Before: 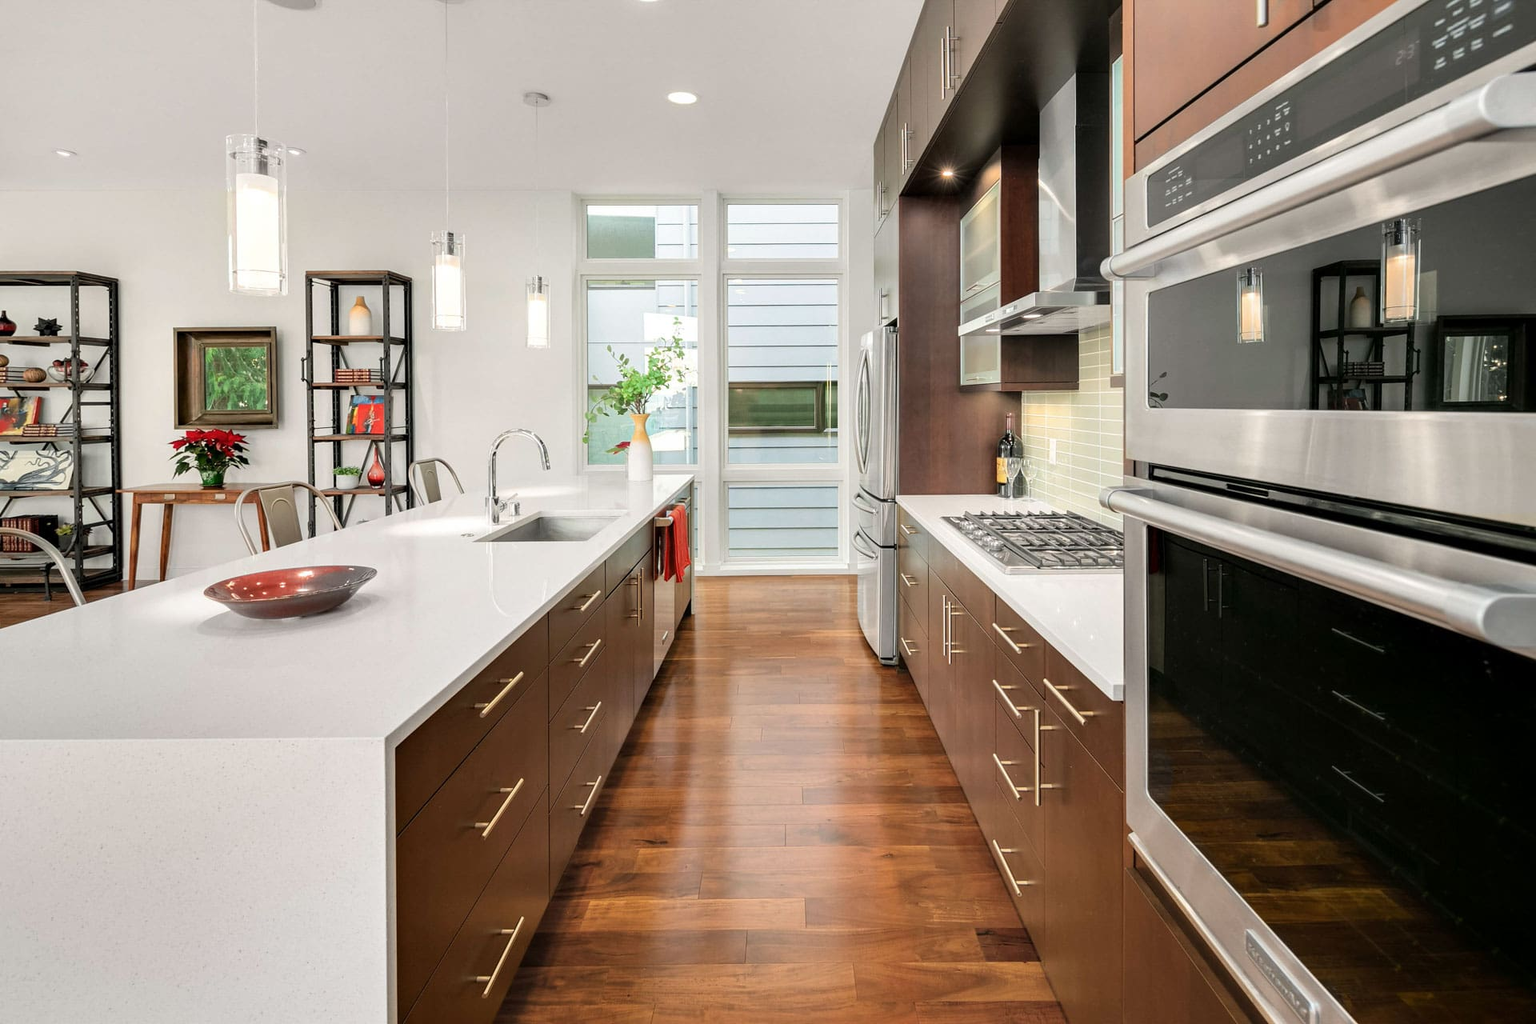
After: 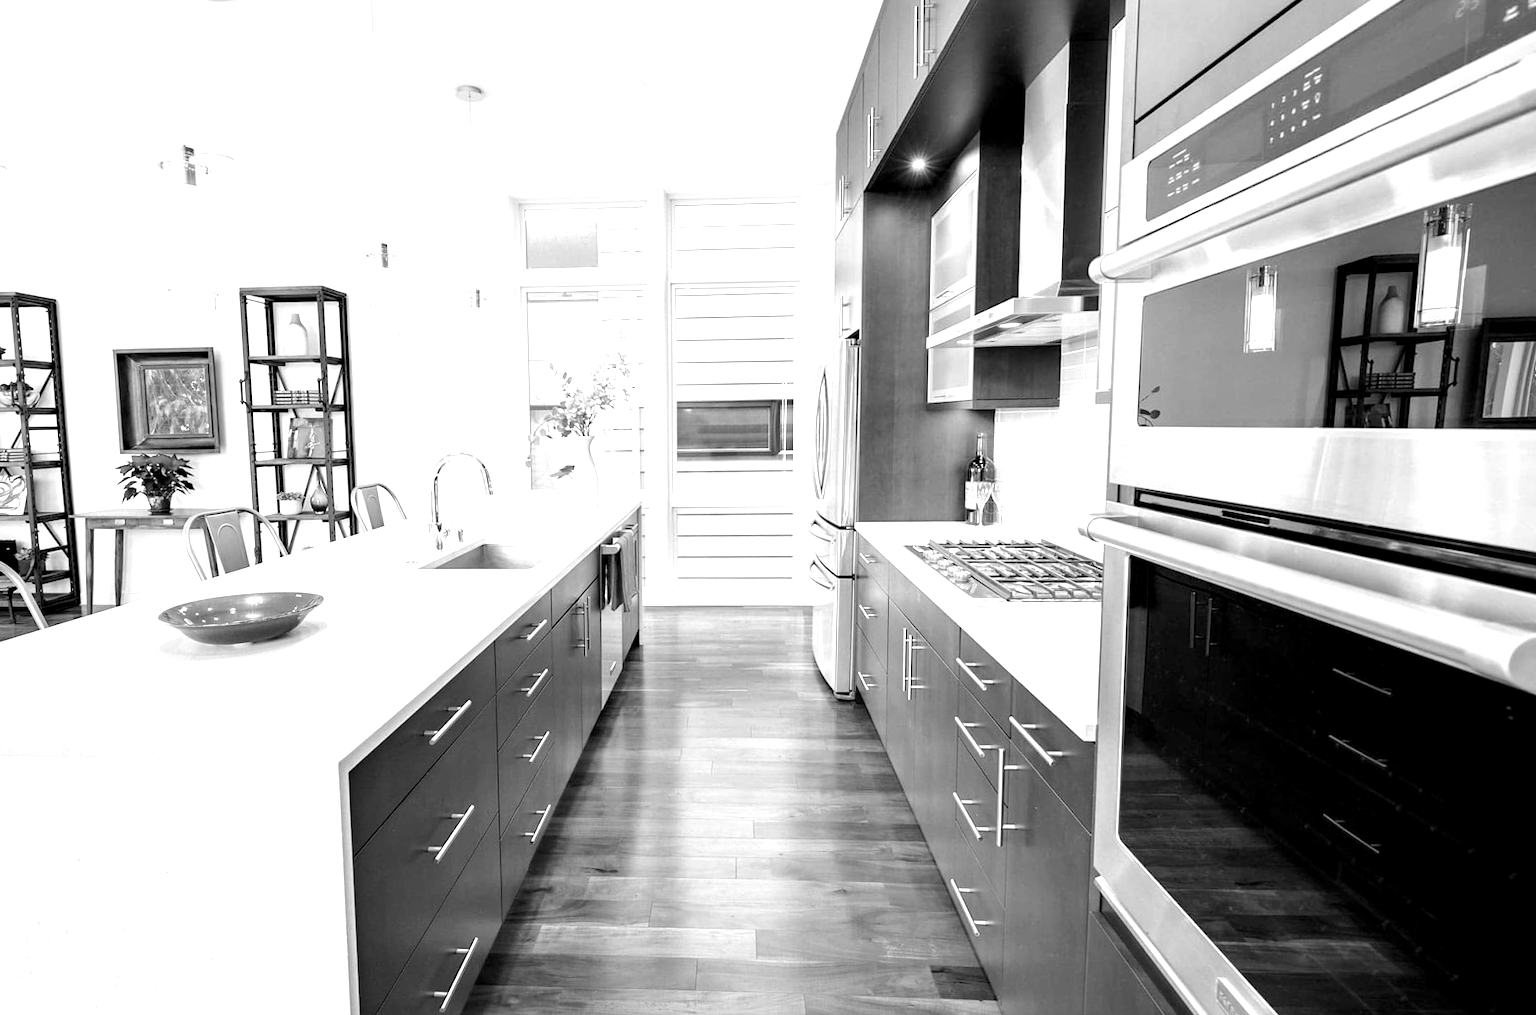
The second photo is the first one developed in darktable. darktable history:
exposure: black level correction 0, exposure 0.7 EV, compensate exposure bias true, compensate highlight preservation false
white balance: red 1.138, green 0.996, blue 0.812
monochrome: on, module defaults
color balance rgb: global offset › luminance -0.51%, perceptual saturation grading › global saturation 27.53%, perceptual saturation grading › highlights -25%, perceptual saturation grading › shadows 25%, perceptual brilliance grading › highlights 6.62%, perceptual brilliance grading › mid-tones 17.07%, perceptual brilliance grading › shadows -5.23%
rotate and perspective: rotation 0.062°, lens shift (vertical) 0.115, lens shift (horizontal) -0.133, crop left 0.047, crop right 0.94, crop top 0.061, crop bottom 0.94
